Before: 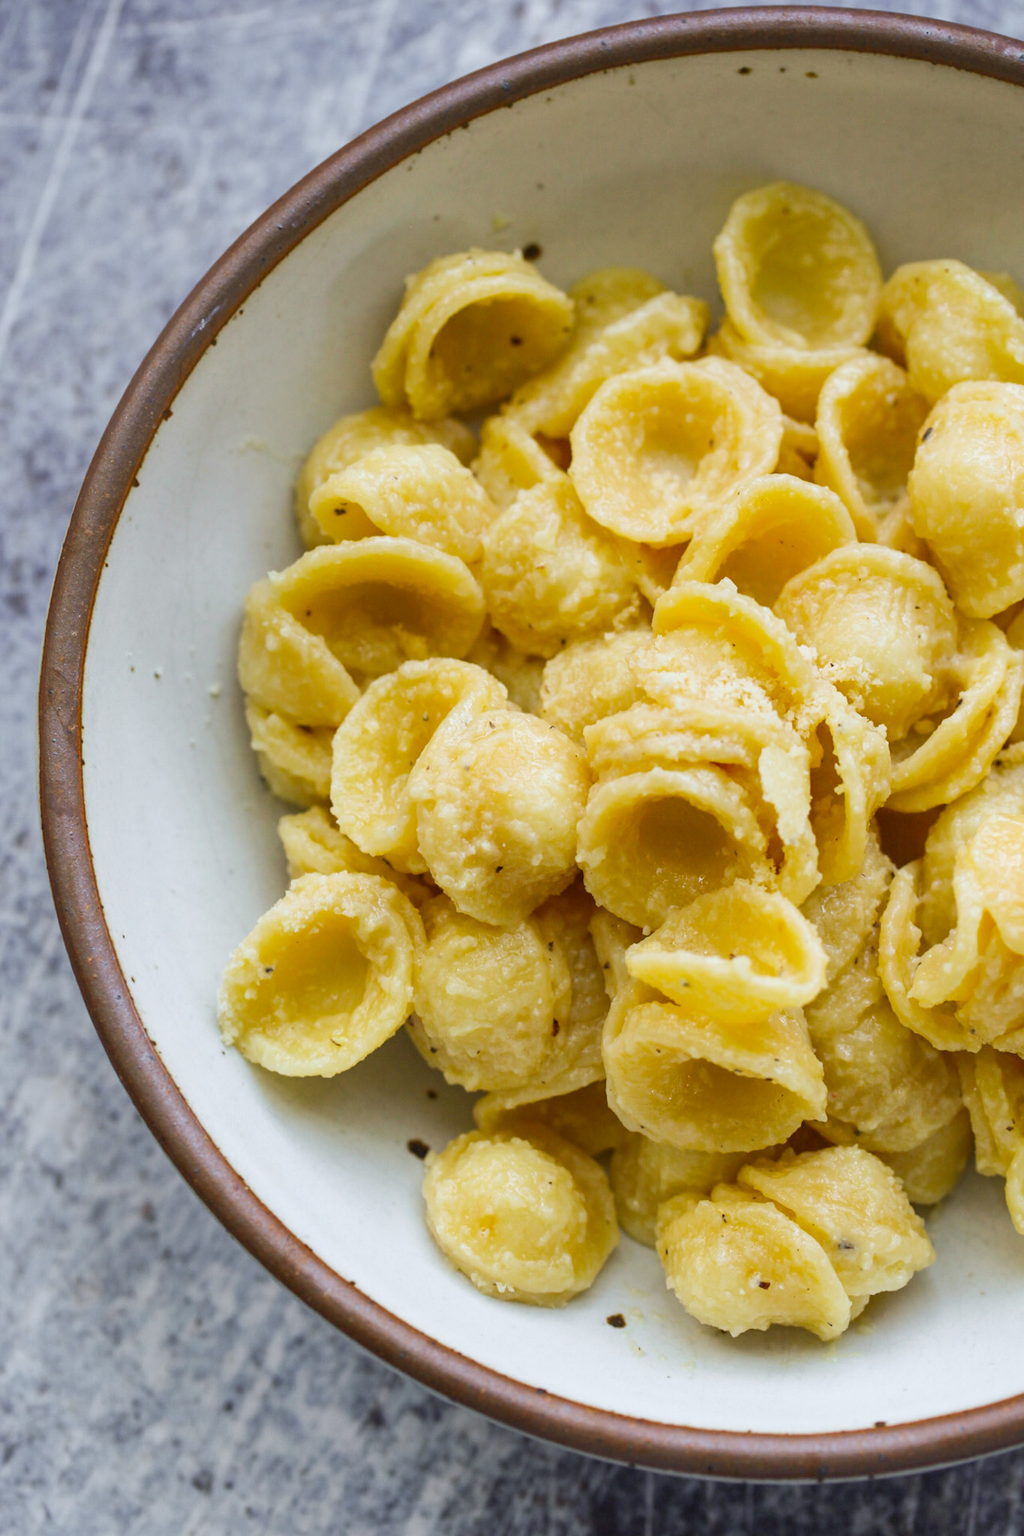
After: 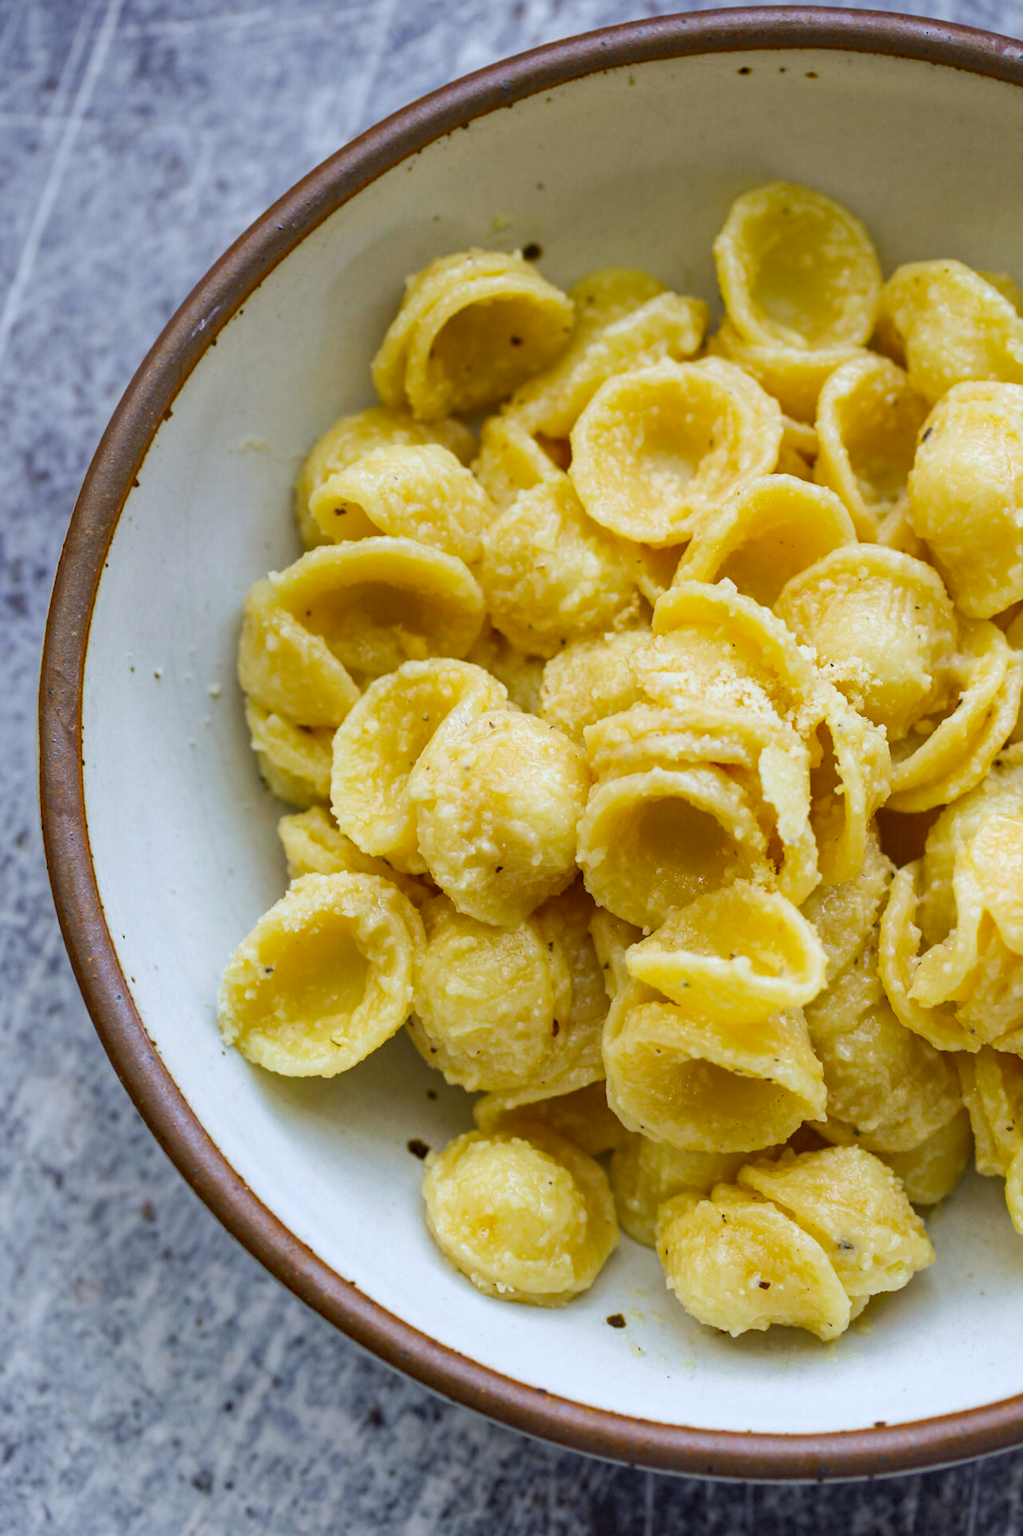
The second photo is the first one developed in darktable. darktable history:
white balance: red 0.974, blue 1.044
haze removal: strength 0.29, distance 0.25, compatibility mode true, adaptive false
